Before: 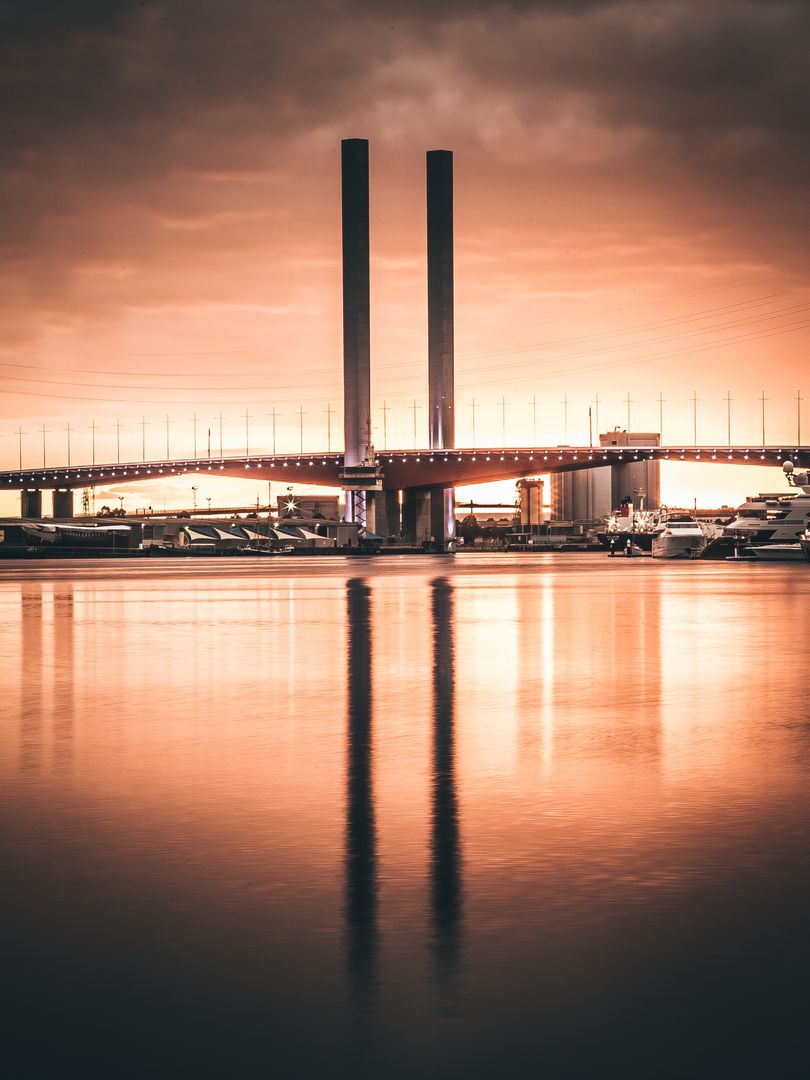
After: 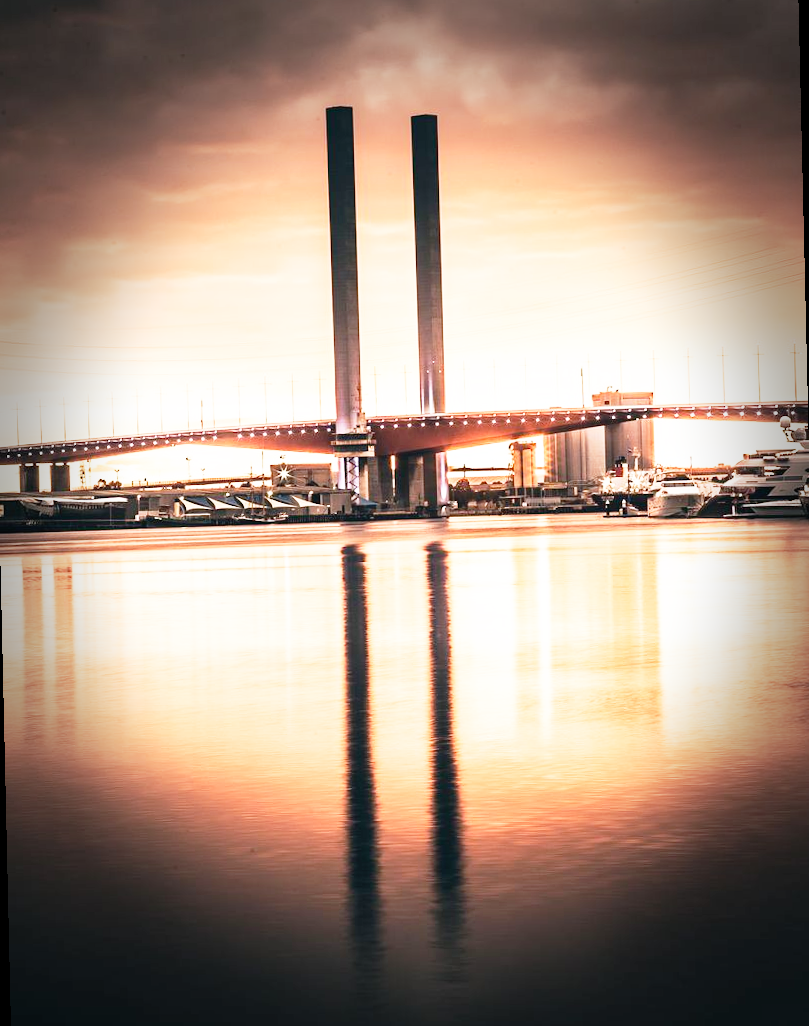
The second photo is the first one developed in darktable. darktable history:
base curve: curves: ch0 [(0, 0) (0.012, 0.01) (0.073, 0.168) (0.31, 0.711) (0.645, 0.957) (1, 1)], preserve colors none
rotate and perspective: rotation -1.32°, lens shift (horizontal) -0.031, crop left 0.015, crop right 0.985, crop top 0.047, crop bottom 0.982
vignetting: fall-off start 66.7%, fall-off radius 39.74%, brightness -0.576, saturation -0.258, automatic ratio true, width/height ratio 0.671, dithering 16-bit output
